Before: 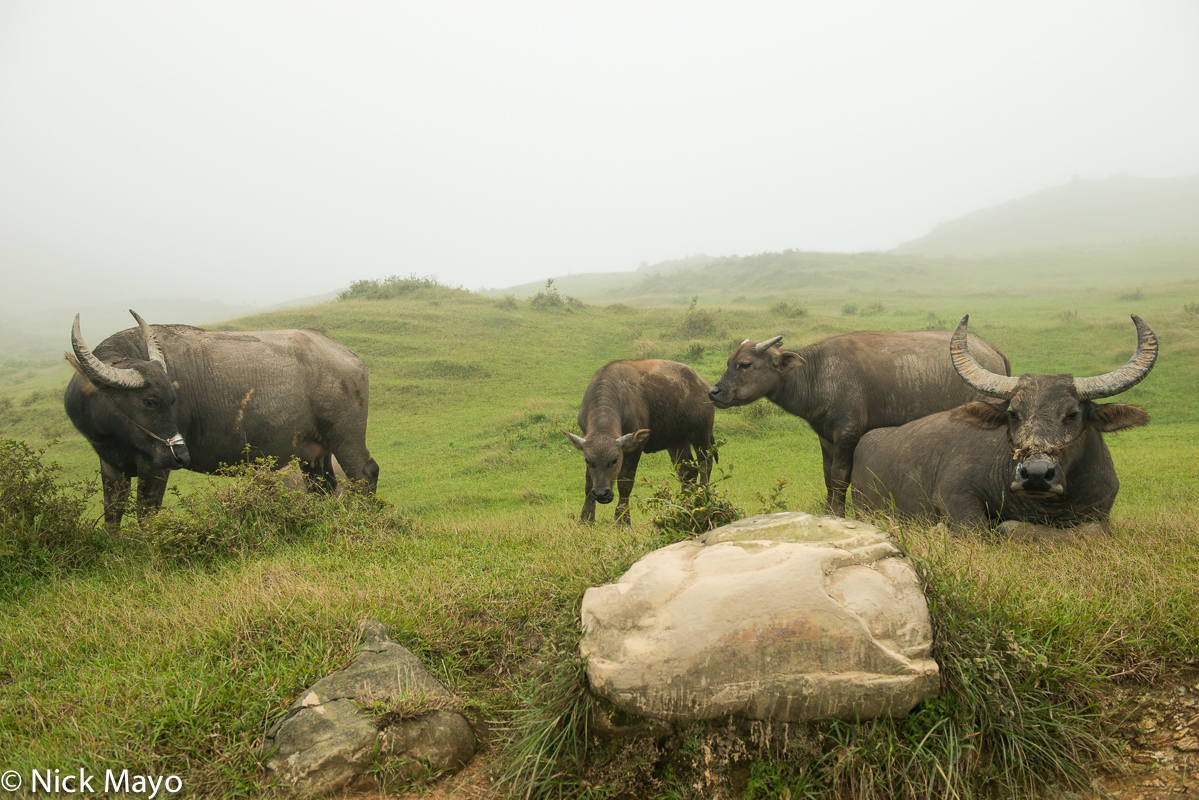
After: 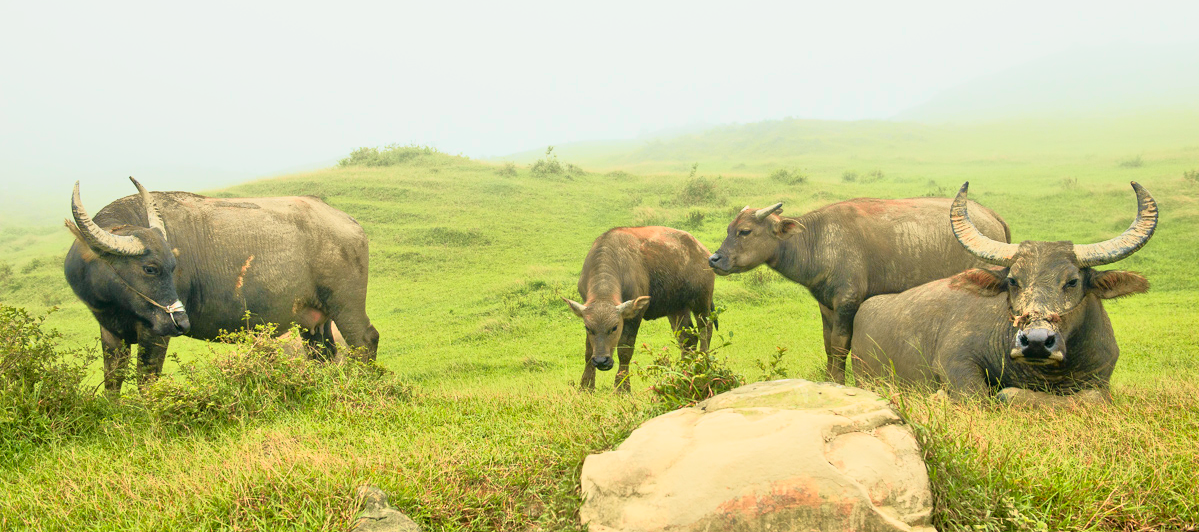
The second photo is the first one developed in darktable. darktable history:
exposure: compensate highlight preservation false
tone curve: curves: ch0 [(0, 0) (0.046, 0.031) (0.163, 0.114) (0.391, 0.432) (0.488, 0.561) (0.695, 0.839) (0.785, 0.904) (1, 0.965)]; ch1 [(0, 0) (0.248, 0.252) (0.427, 0.412) (0.482, 0.462) (0.499, 0.497) (0.518, 0.52) (0.535, 0.577) (0.585, 0.623) (0.679, 0.743) (0.788, 0.809) (1, 1)]; ch2 [(0, 0) (0.313, 0.262) (0.427, 0.417) (0.473, 0.47) (0.503, 0.503) (0.523, 0.515) (0.557, 0.596) (0.598, 0.646) (0.708, 0.771) (1, 1)], color space Lab, independent channels, preserve colors none
crop: top 16.675%, bottom 16.704%
tone equalizer: -7 EV 0.162 EV, -6 EV 0.632 EV, -5 EV 1.18 EV, -4 EV 1.34 EV, -3 EV 1.18 EV, -2 EV 0.6 EV, -1 EV 0.164 EV
